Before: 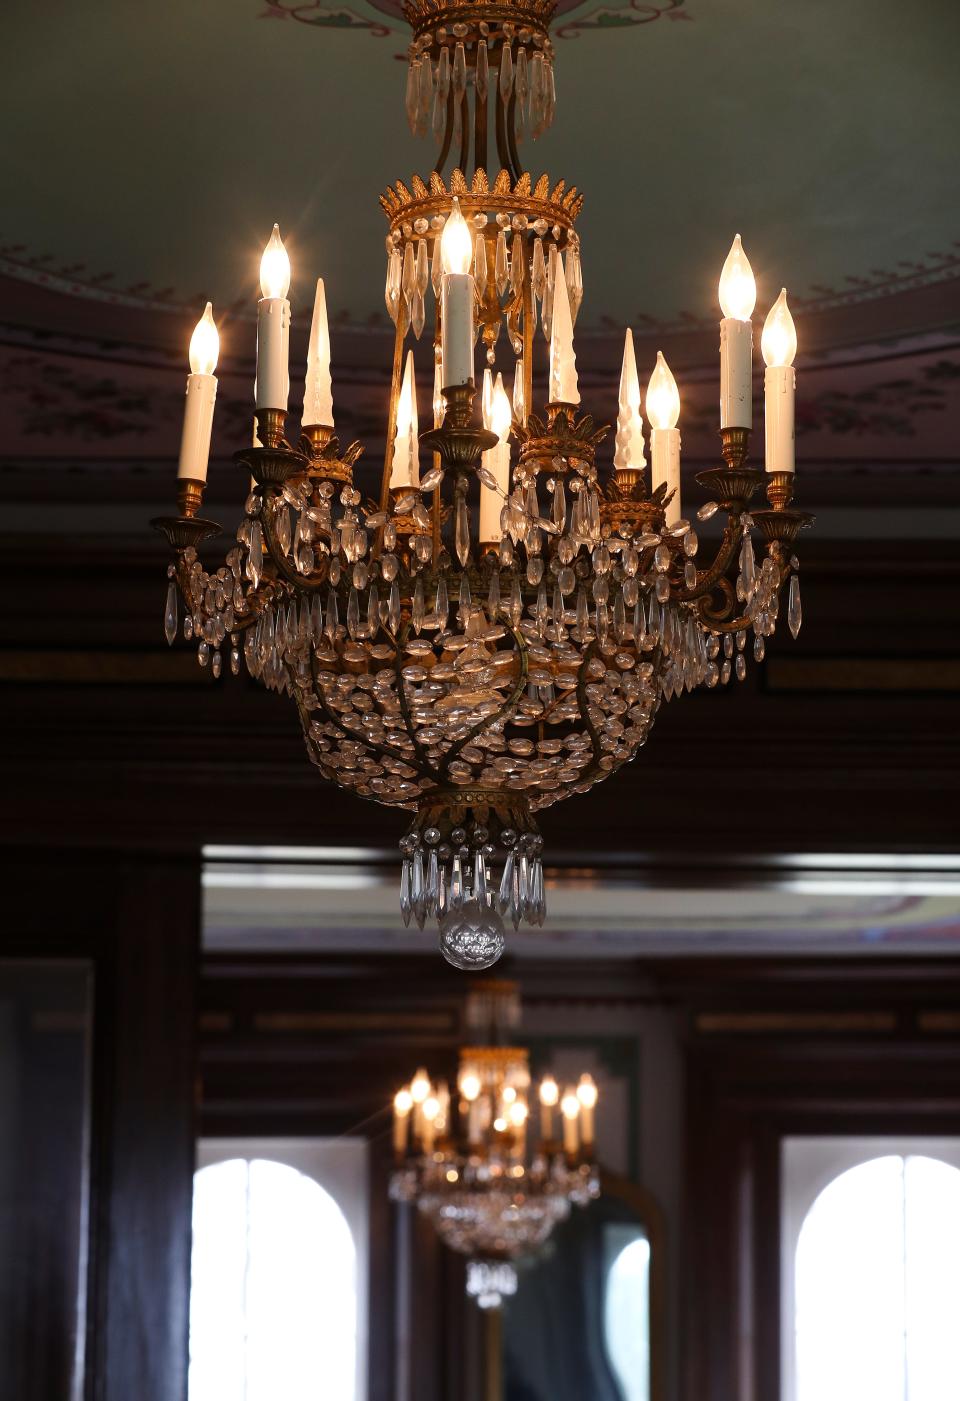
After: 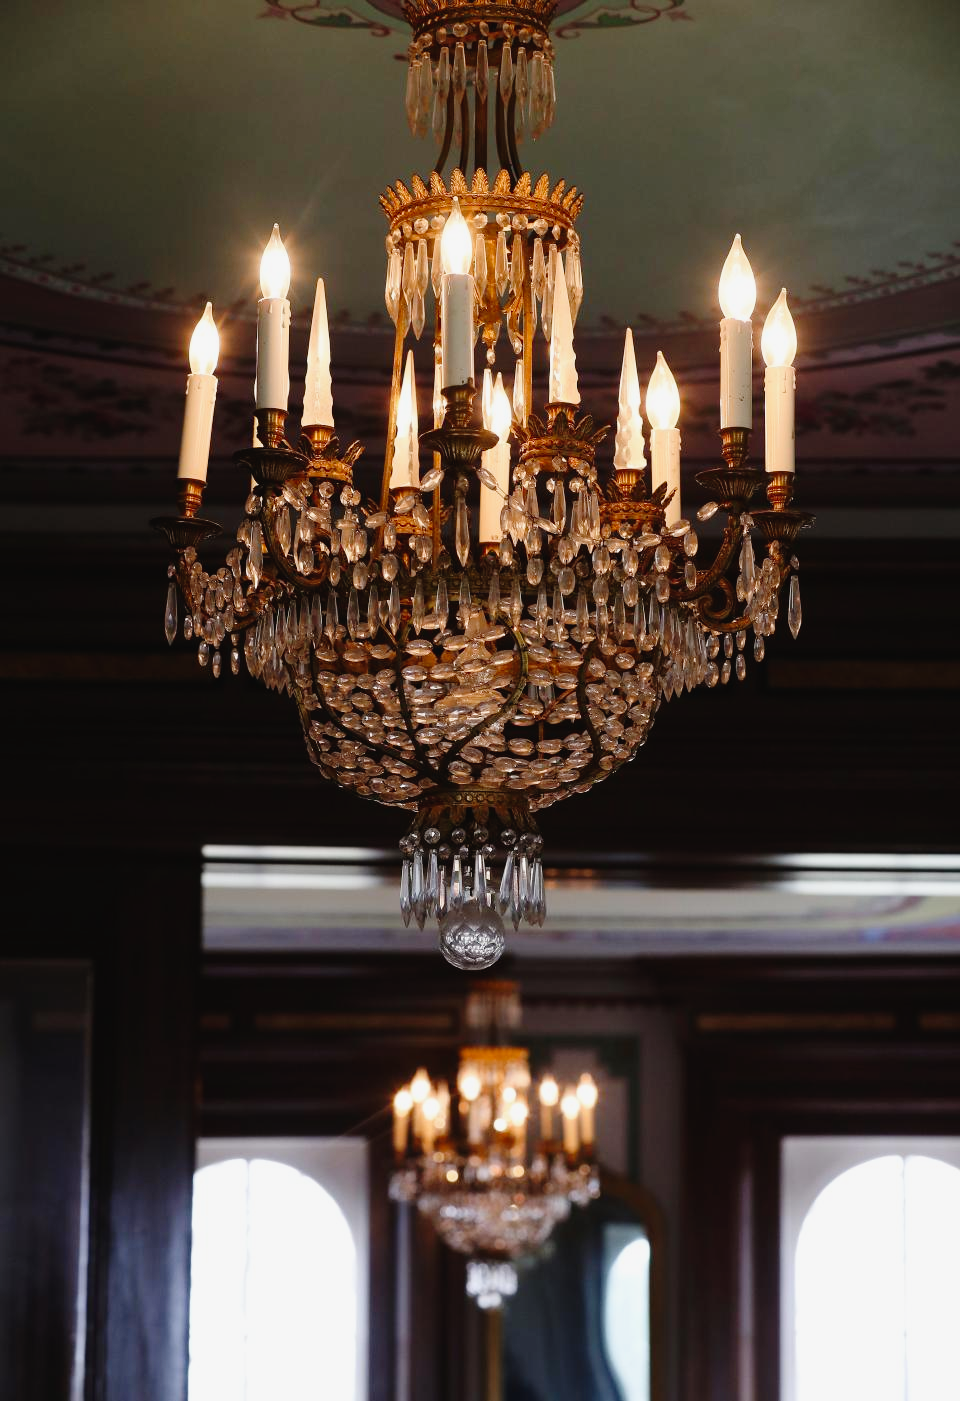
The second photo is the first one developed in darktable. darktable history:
tone curve: curves: ch0 [(0, 0.021) (0.049, 0.044) (0.152, 0.14) (0.328, 0.377) (0.473, 0.543) (0.641, 0.705) (0.868, 0.887) (1, 0.969)]; ch1 [(0, 0) (0.302, 0.331) (0.427, 0.433) (0.472, 0.47) (0.502, 0.503) (0.522, 0.526) (0.564, 0.591) (0.602, 0.632) (0.677, 0.701) (0.859, 0.885) (1, 1)]; ch2 [(0, 0) (0.33, 0.301) (0.447, 0.44) (0.487, 0.496) (0.502, 0.516) (0.535, 0.554) (0.565, 0.598) (0.618, 0.629) (1, 1)], preserve colors none
